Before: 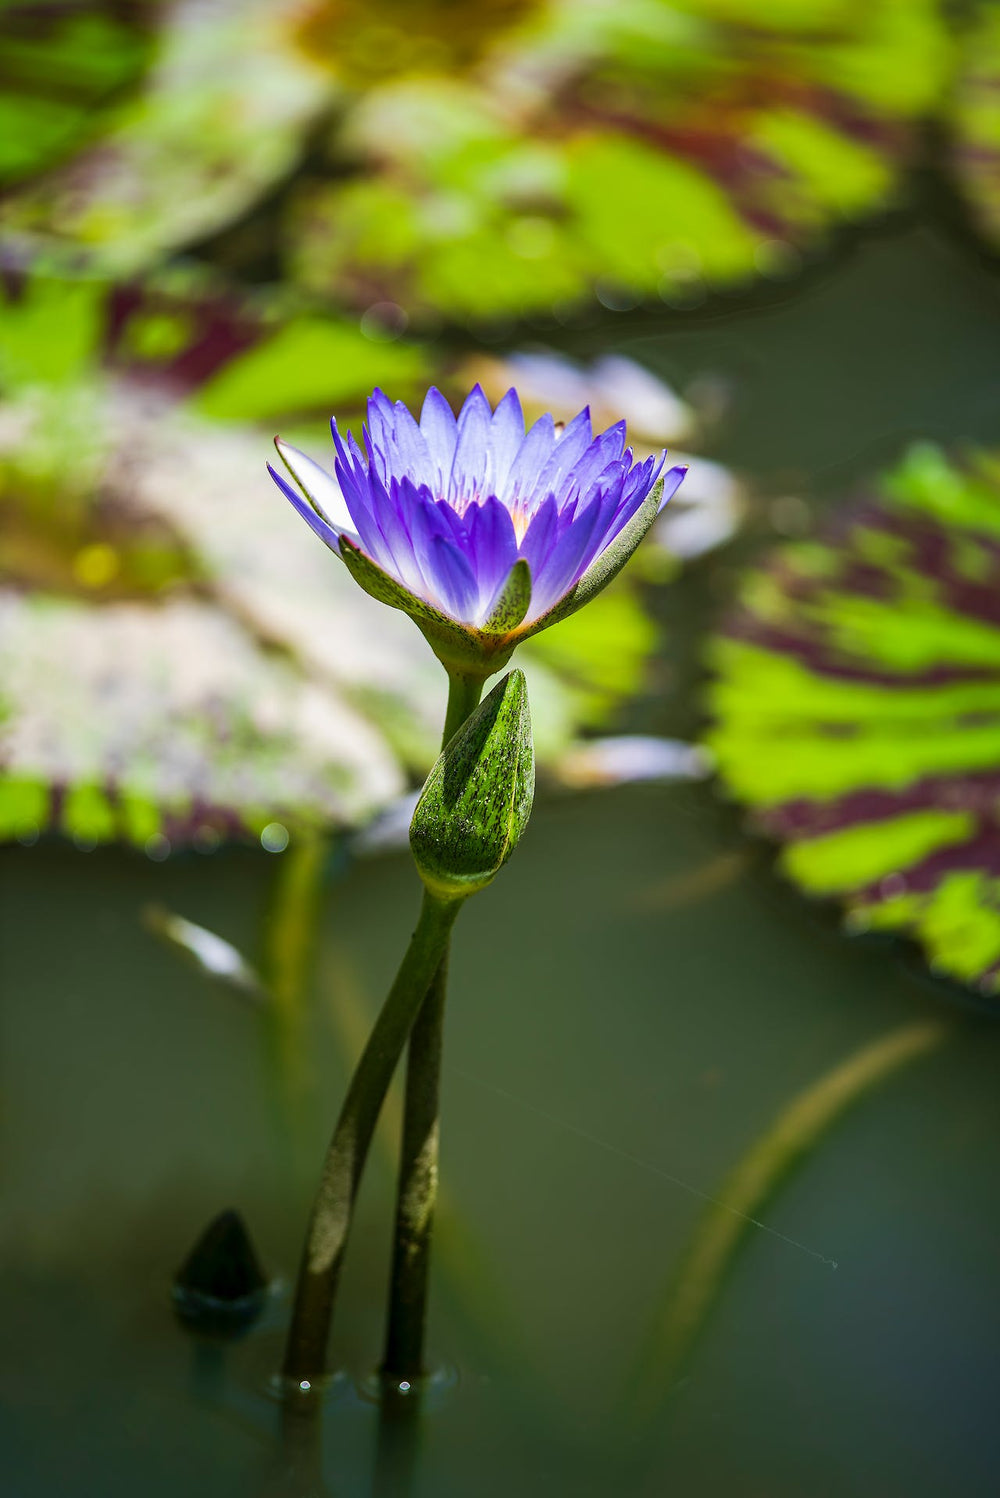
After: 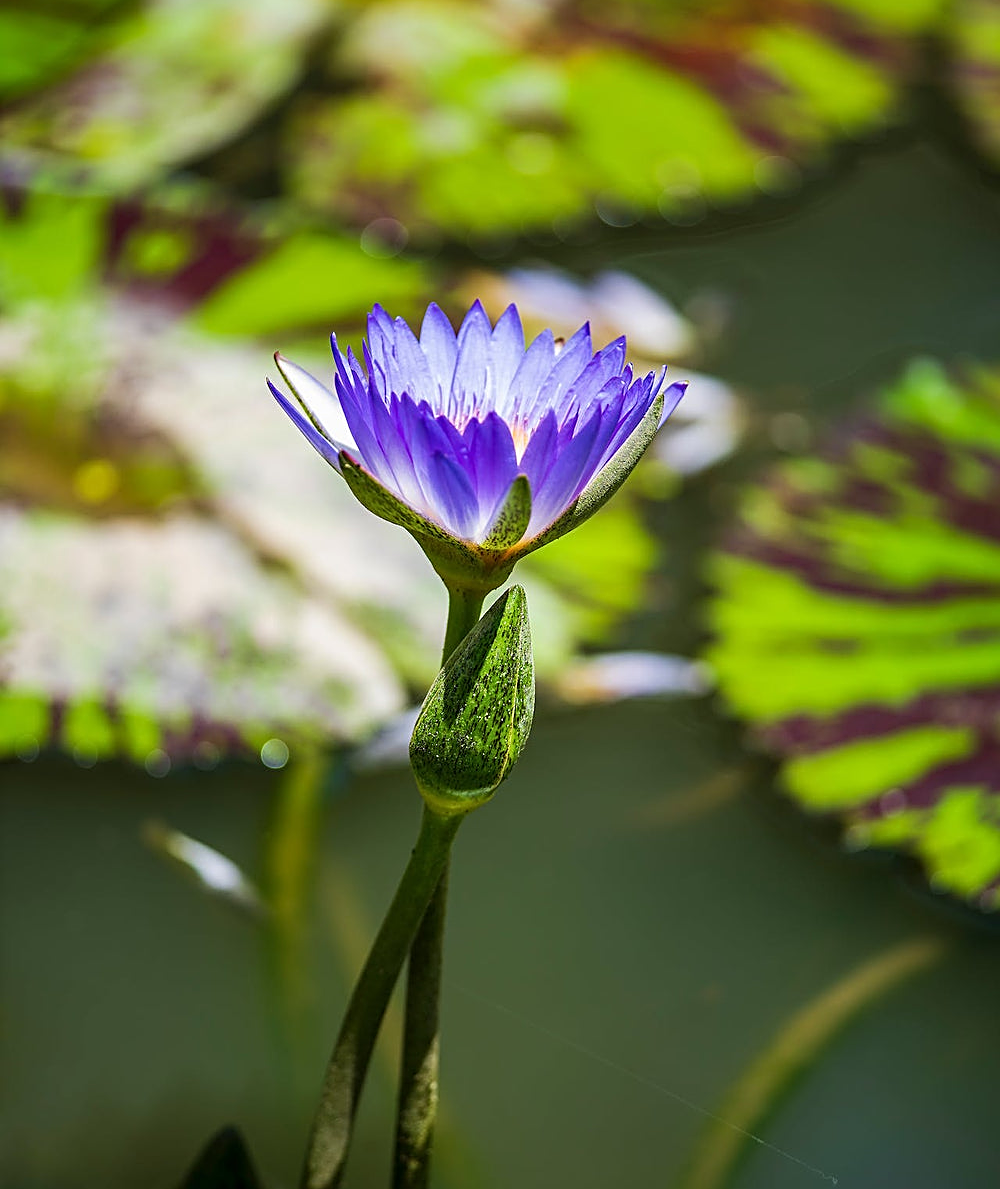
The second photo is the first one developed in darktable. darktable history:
sharpen: amount 0.539
crop and rotate: top 5.663%, bottom 14.946%
